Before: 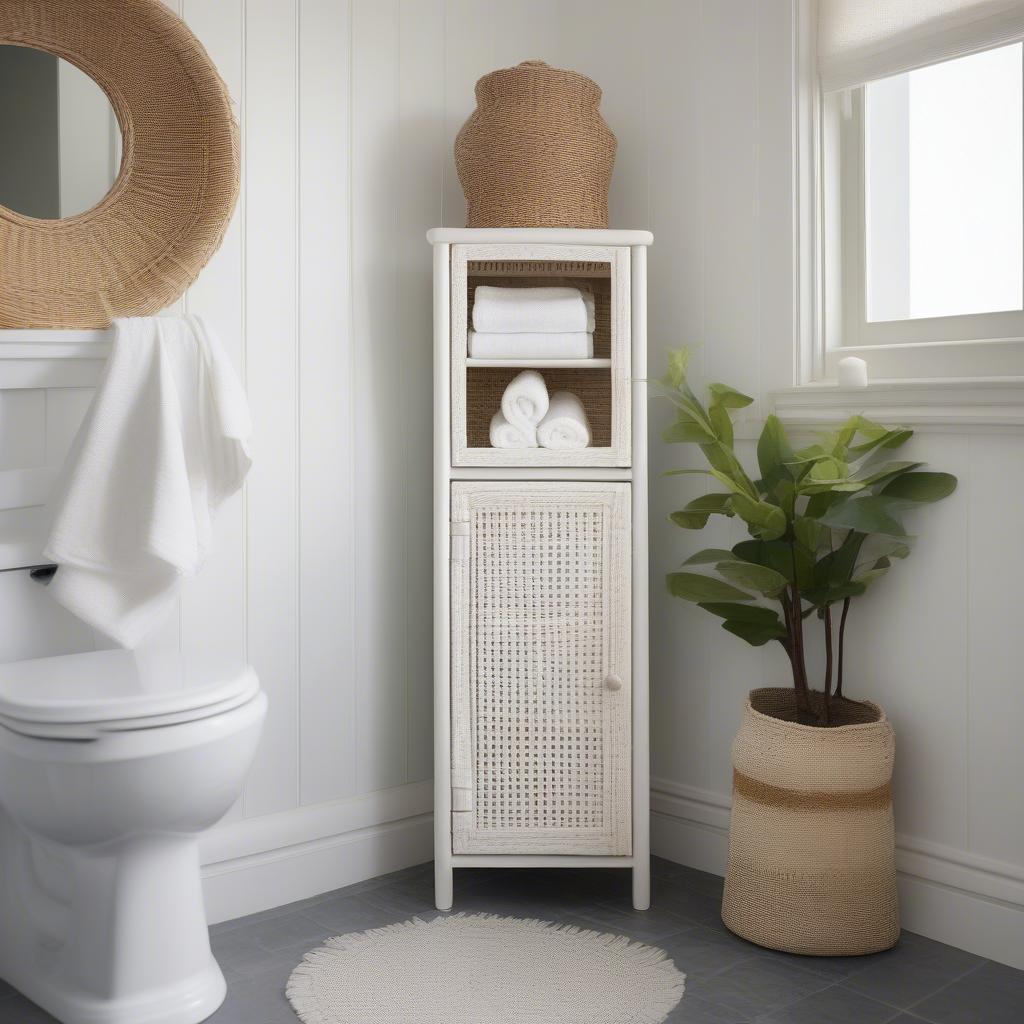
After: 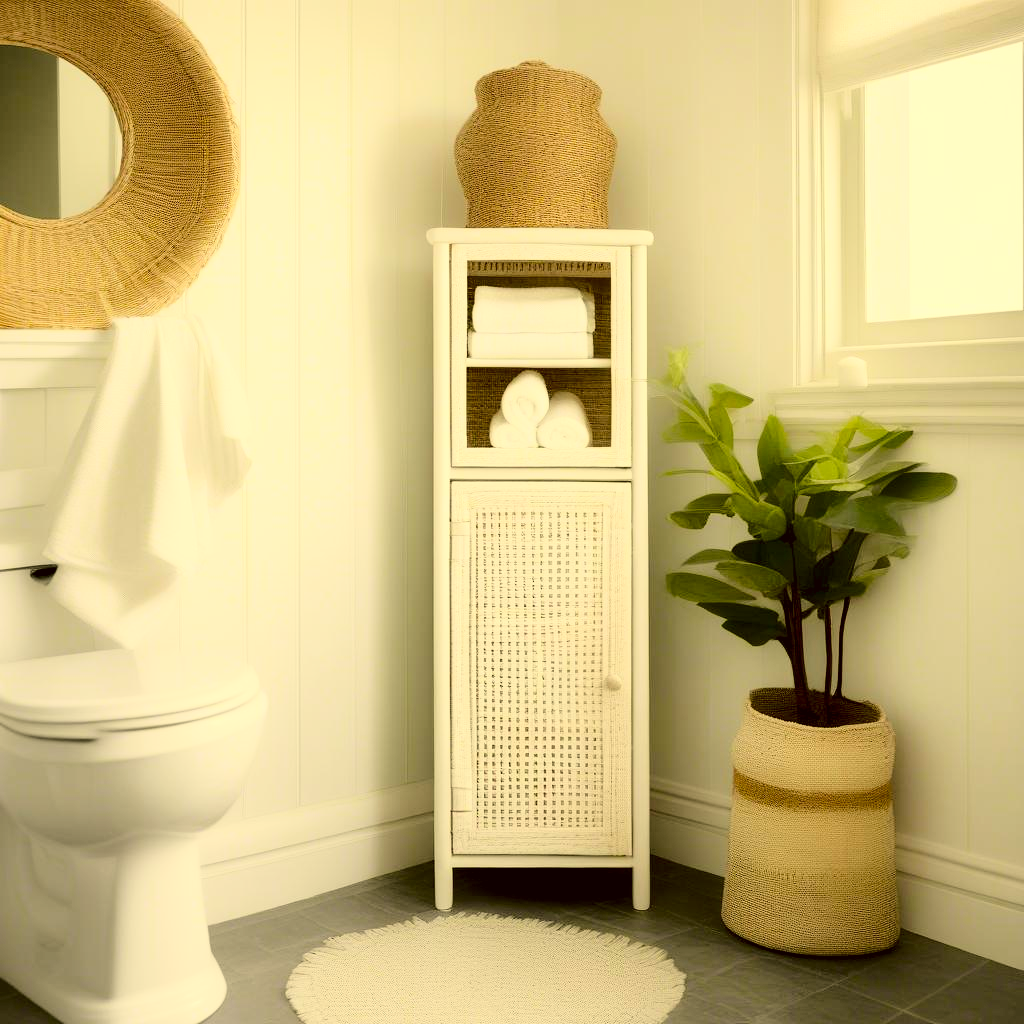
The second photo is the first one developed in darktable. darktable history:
exposure: black level correction 0.013, compensate highlight preservation false
base curve: curves: ch0 [(0, 0) (0.028, 0.03) (0.121, 0.232) (0.46, 0.748) (0.859, 0.968) (1, 1)]
color correction: highlights a* 0.162, highlights b* 29.49, shadows a* -0.275, shadows b* 20.92
